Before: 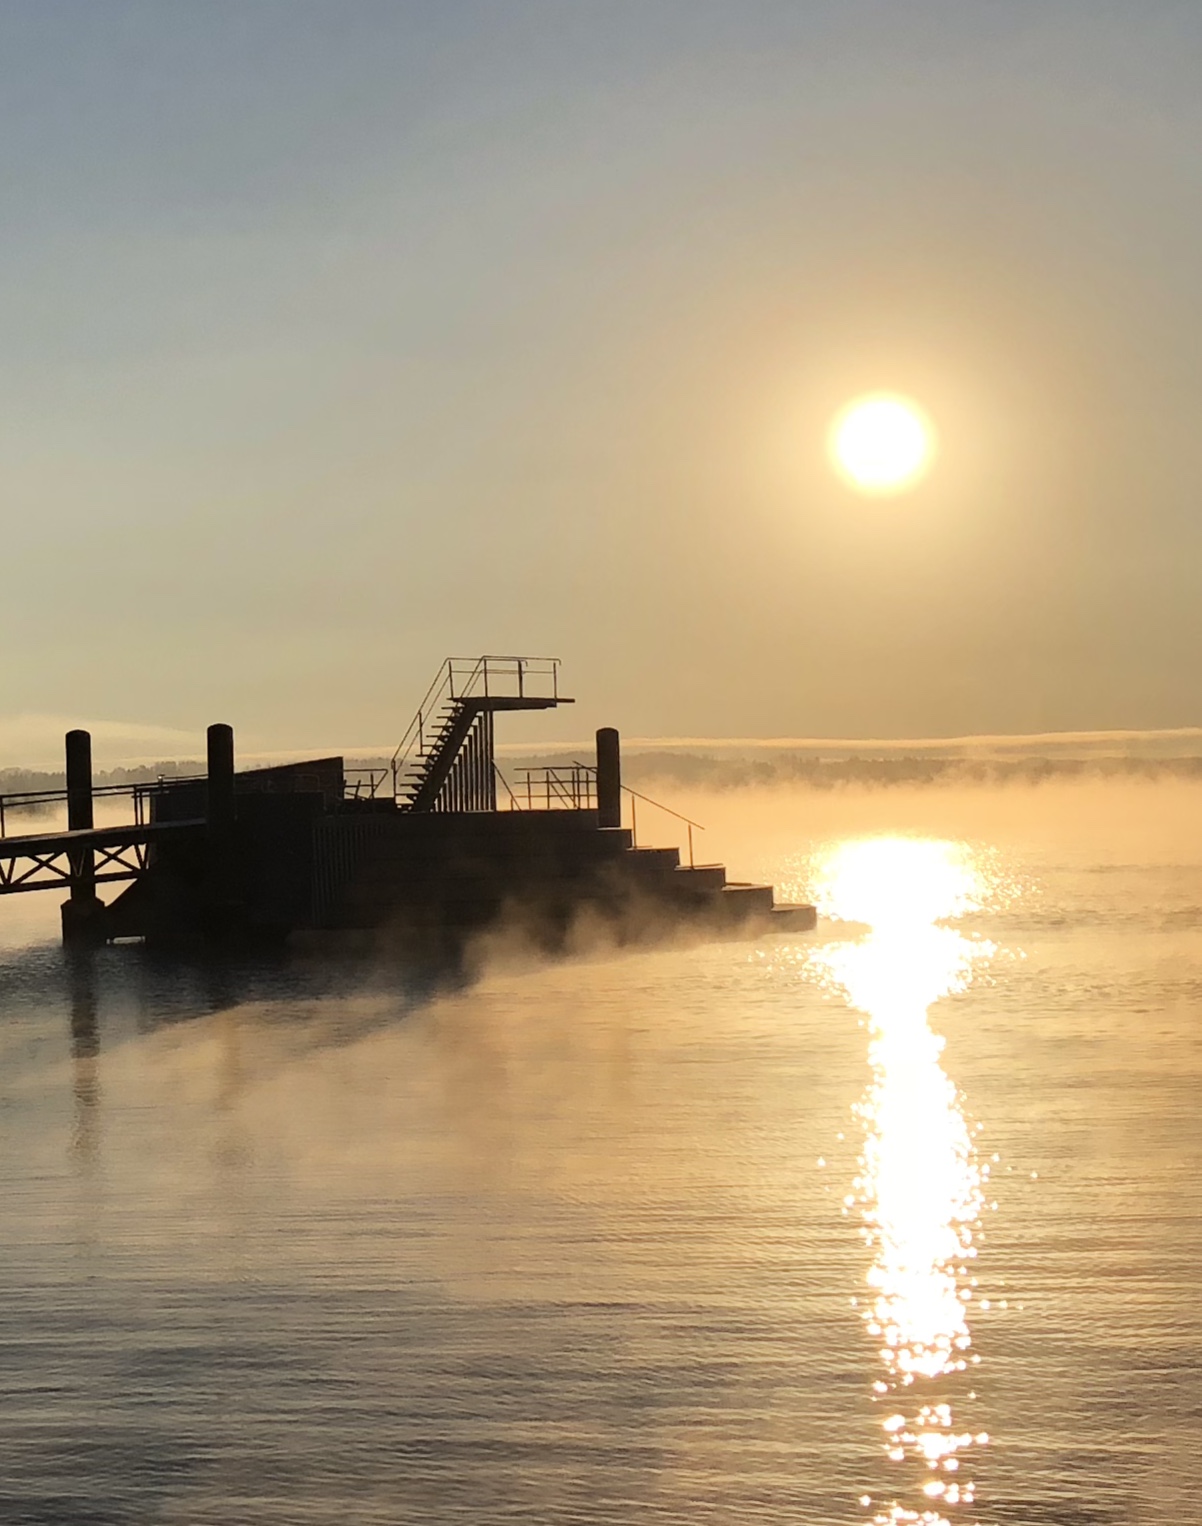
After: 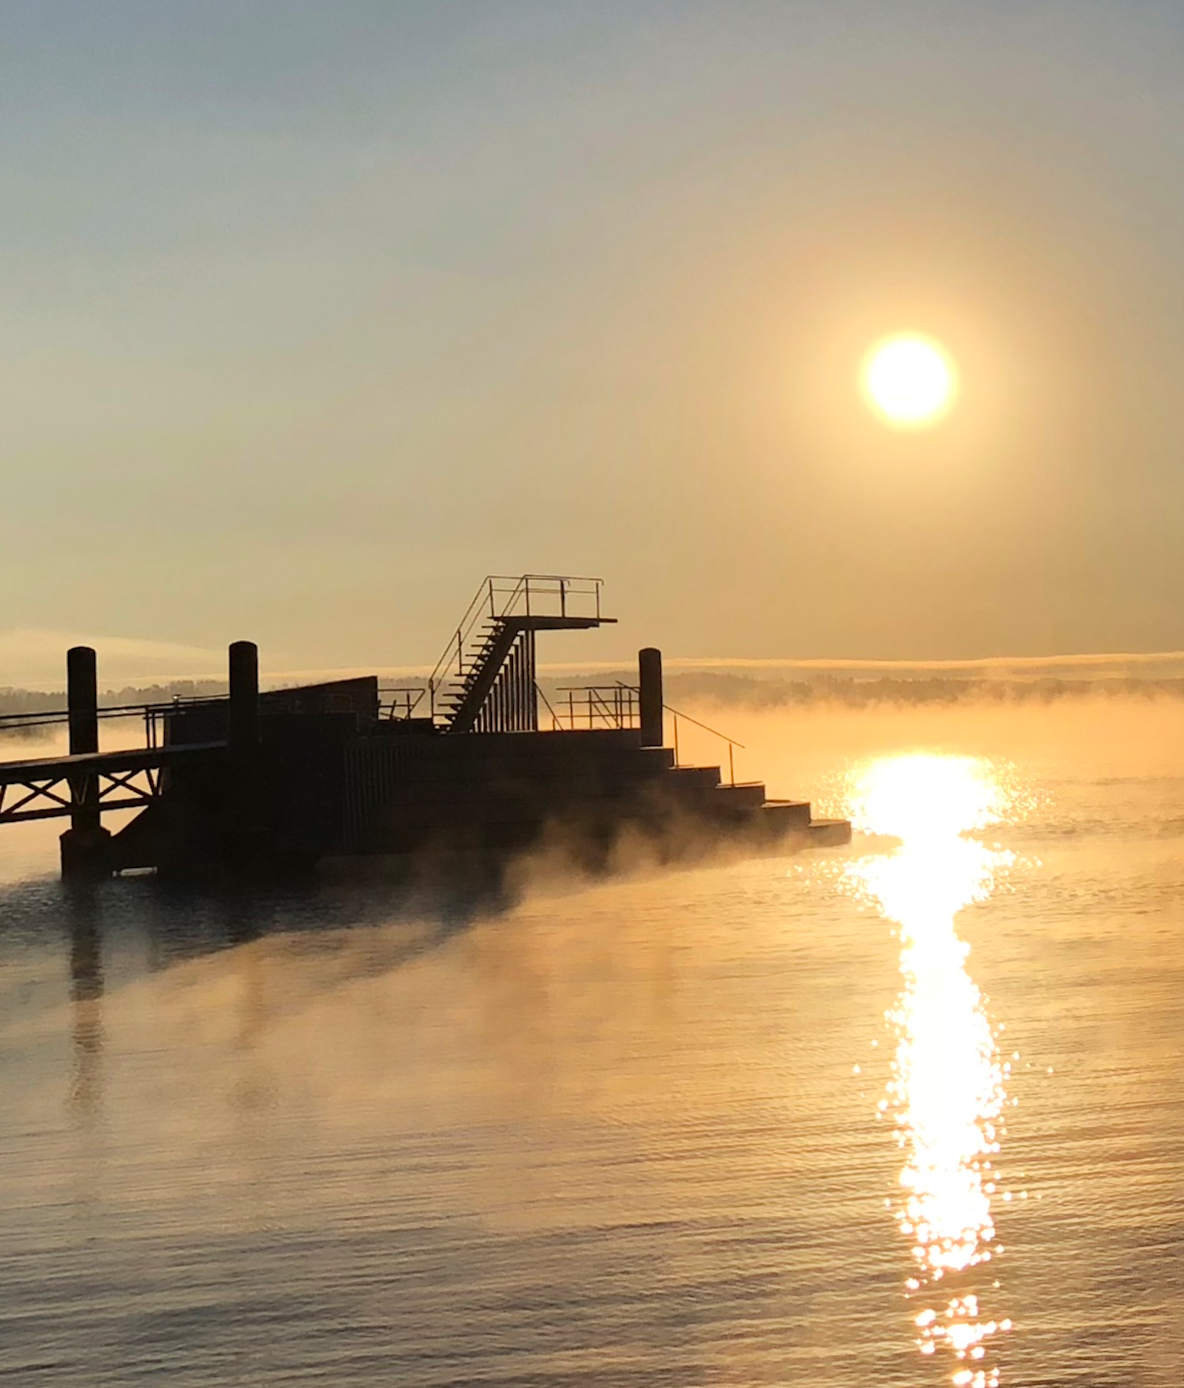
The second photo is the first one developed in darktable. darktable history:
contrast brightness saturation: contrast 0.04, saturation 0.07
rotate and perspective: rotation -0.013°, lens shift (vertical) -0.027, lens shift (horizontal) 0.178, crop left 0.016, crop right 0.989, crop top 0.082, crop bottom 0.918
